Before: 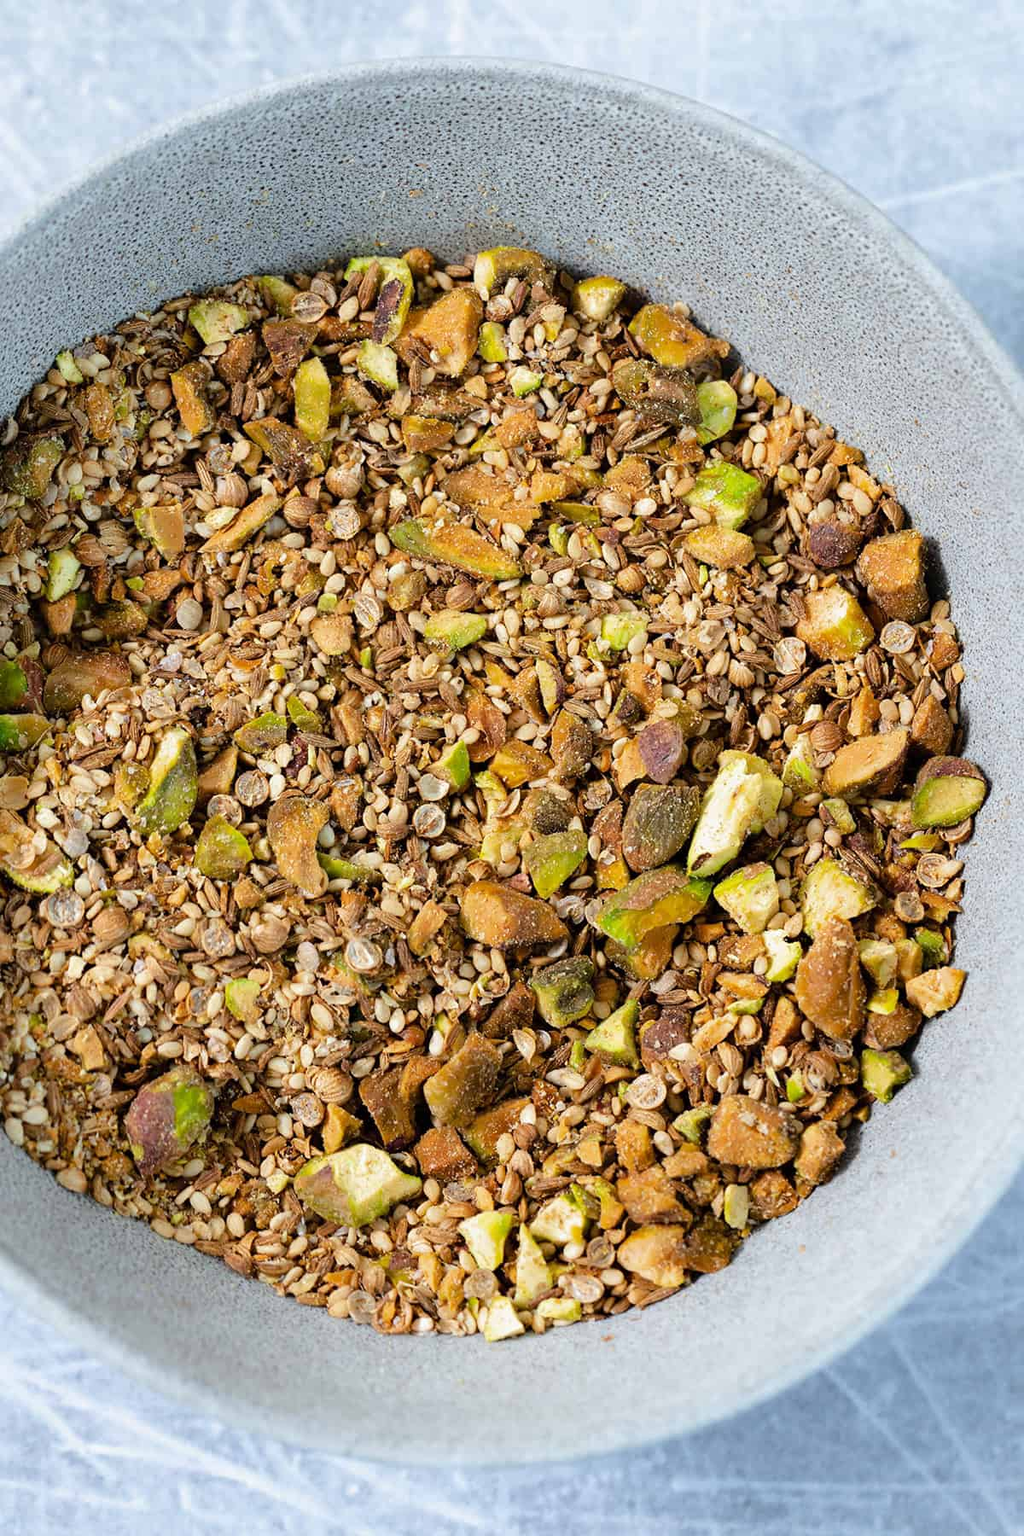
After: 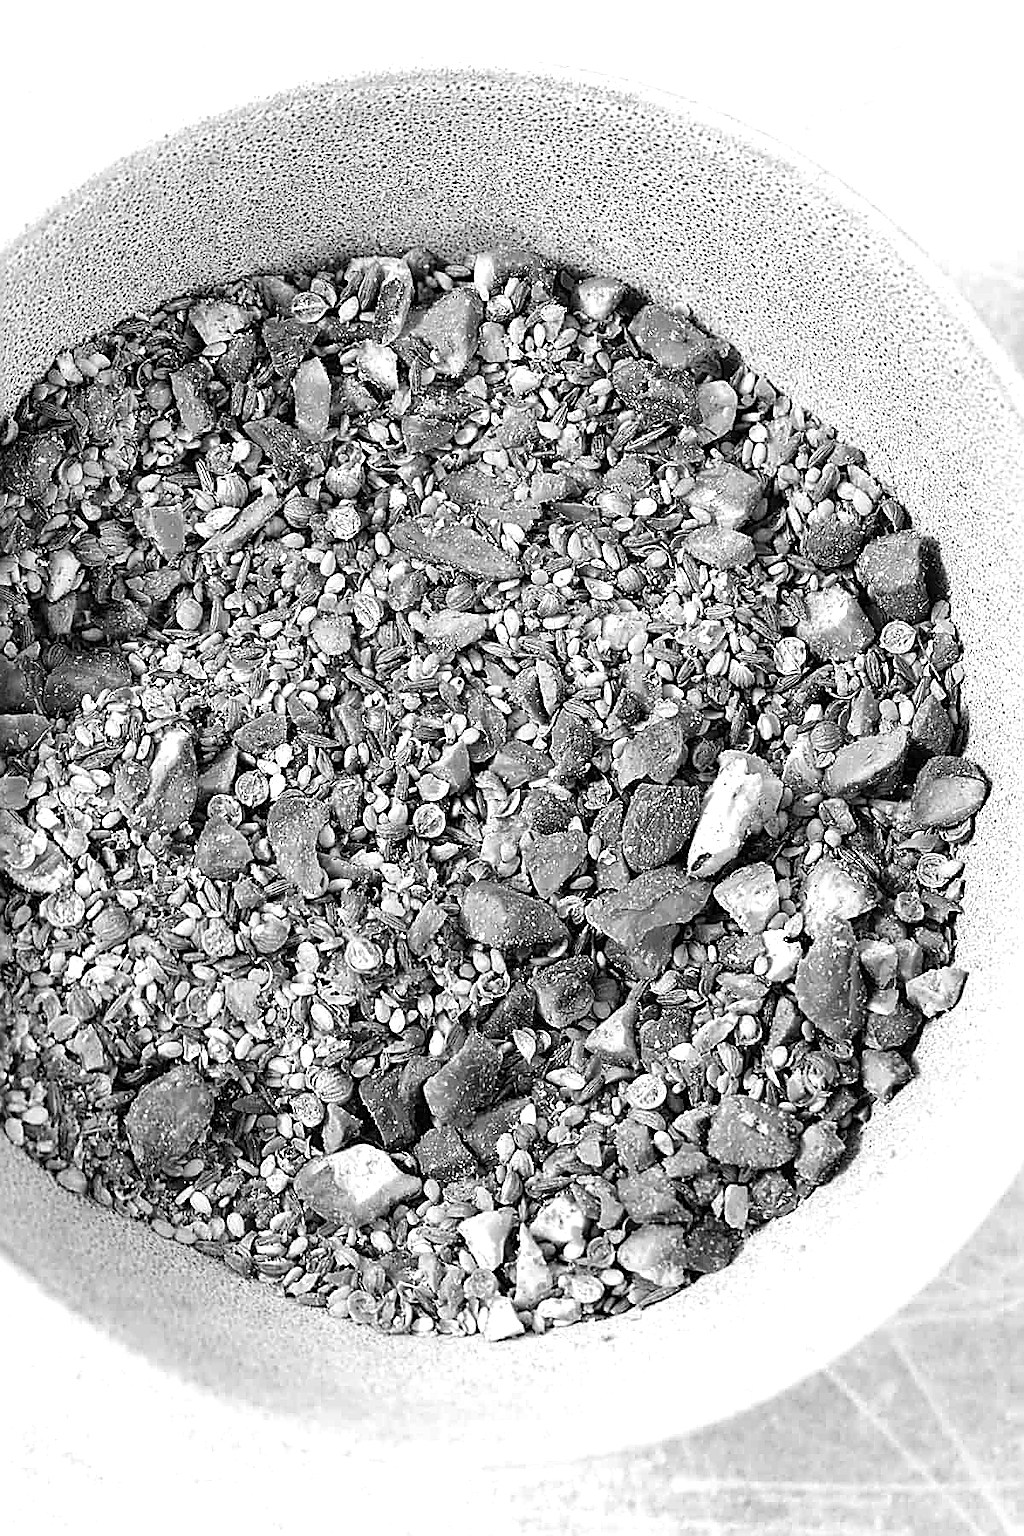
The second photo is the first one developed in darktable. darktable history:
exposure: black level correction 0, exposure 0.691 EV, compensate exposure bias true, compensate highlight preservation false
color calibration: output gray [0.246, 0.254, 0.501, 0], x 0.367, y 0.376, temperature 4352.6 K
sharpen: radius 1.733, amount 1.294
